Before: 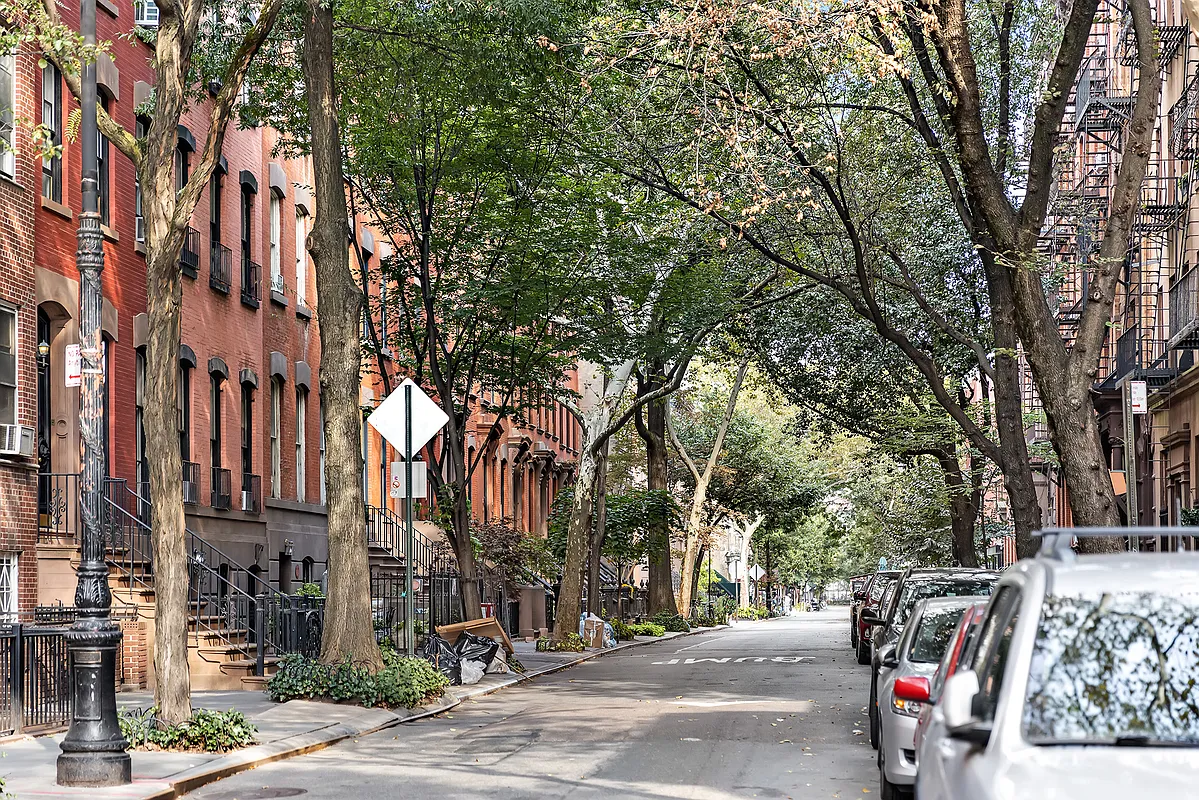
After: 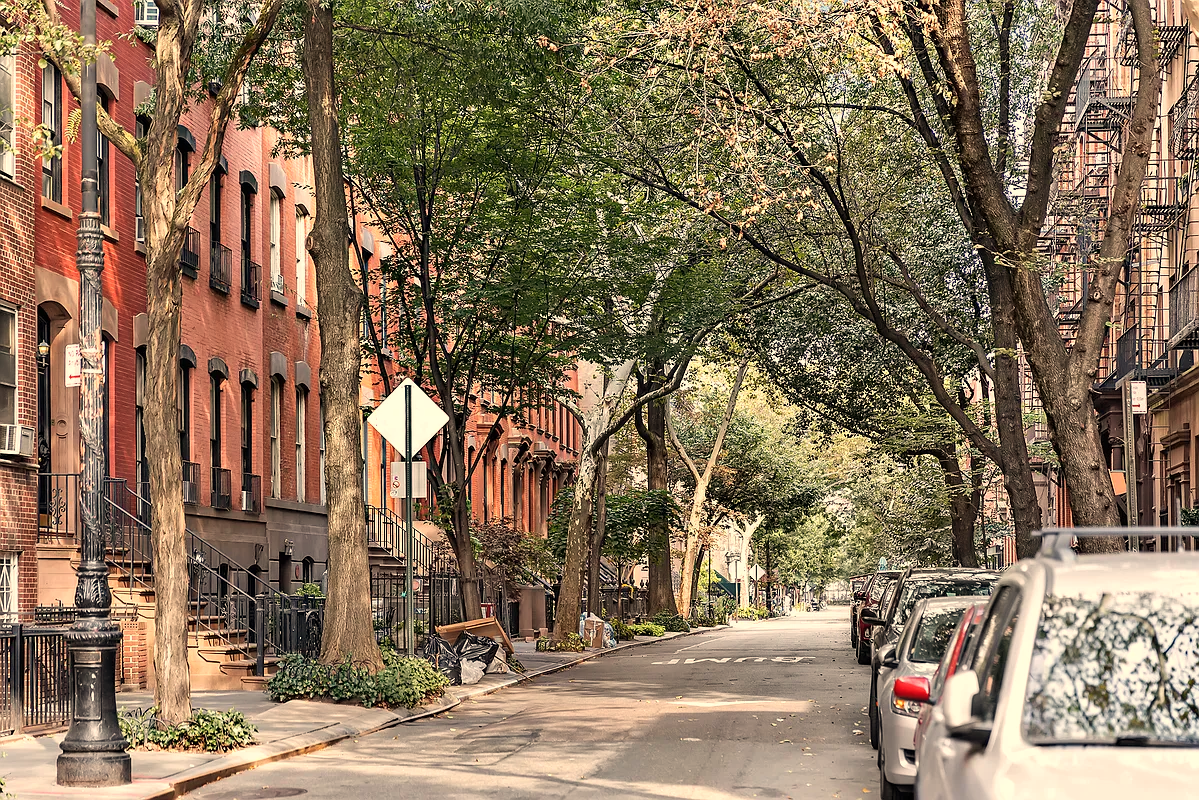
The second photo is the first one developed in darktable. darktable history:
color calibration: illuminant as shot in camera, x 0.358, y 0.373, temperature 4628.91 K
white balance: red 1.138, green 0.996, blue 0.812
